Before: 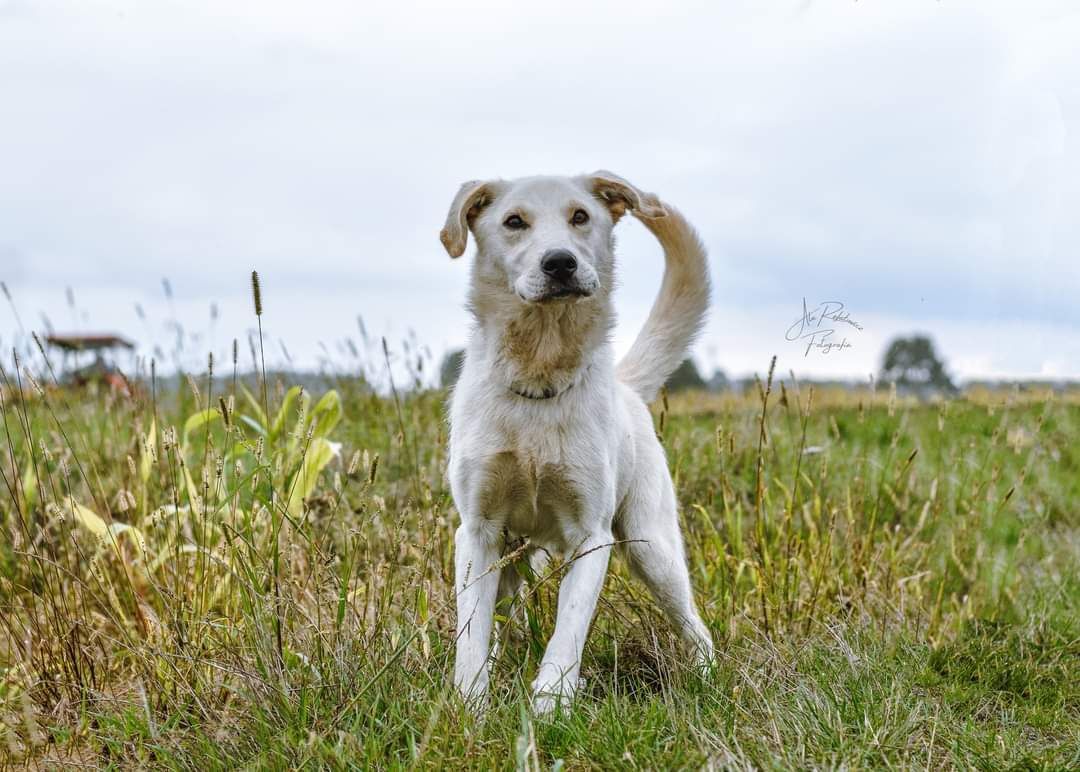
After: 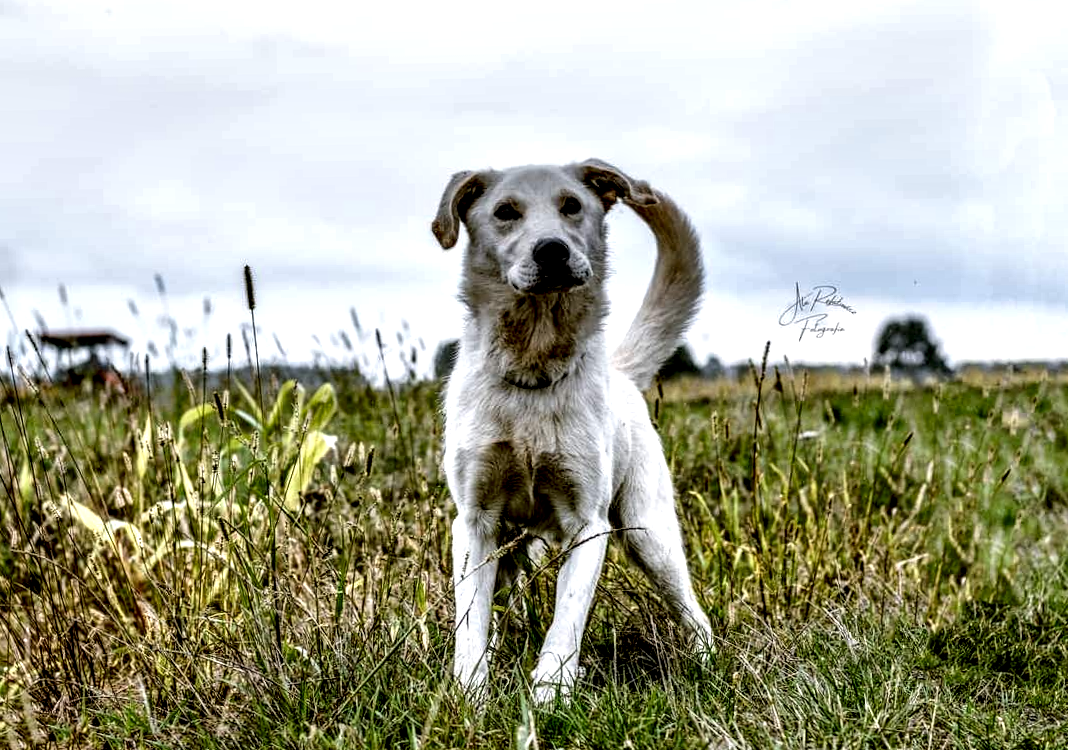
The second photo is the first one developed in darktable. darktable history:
rotate and perspective: rotation -1°, crop left 0.011, crop right 0.989, crop top 0.025, crop bottom 0.975
local contrast: shadows 185%, detail 225%
